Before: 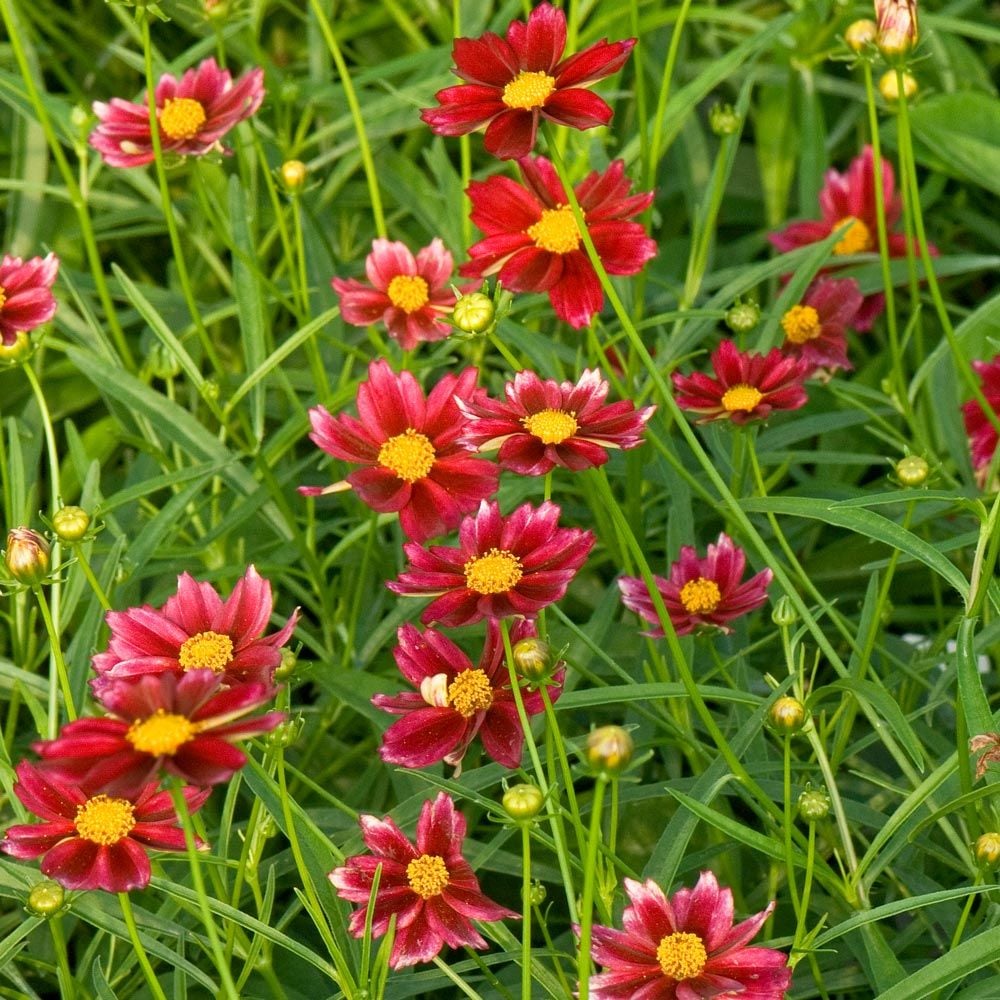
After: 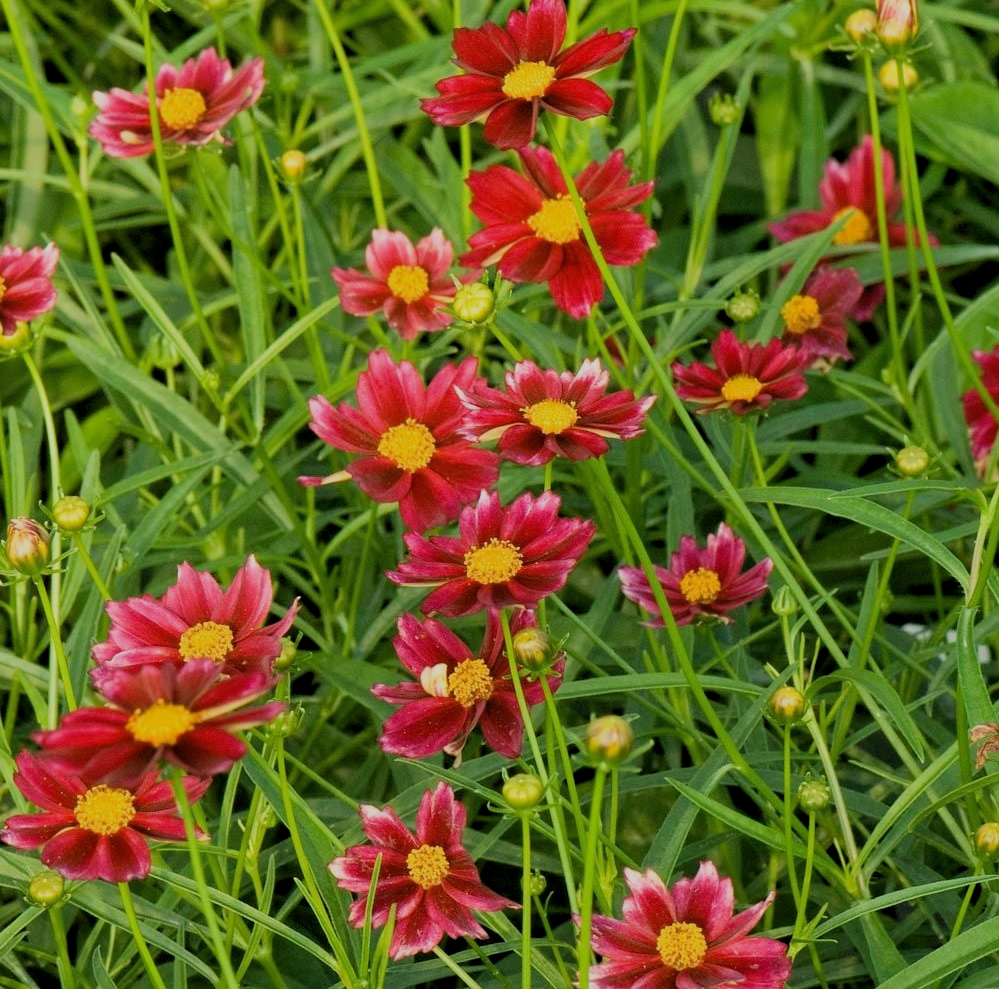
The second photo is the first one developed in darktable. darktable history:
levels: levels [0.026, 0.507, 0.987]
filmic rgb: black relative exposure -7.16 EV, white relative exposure 5.39 EV, hardness 3.02, color science v6 (2022)
crop: top 1.081%, right 0.002%
